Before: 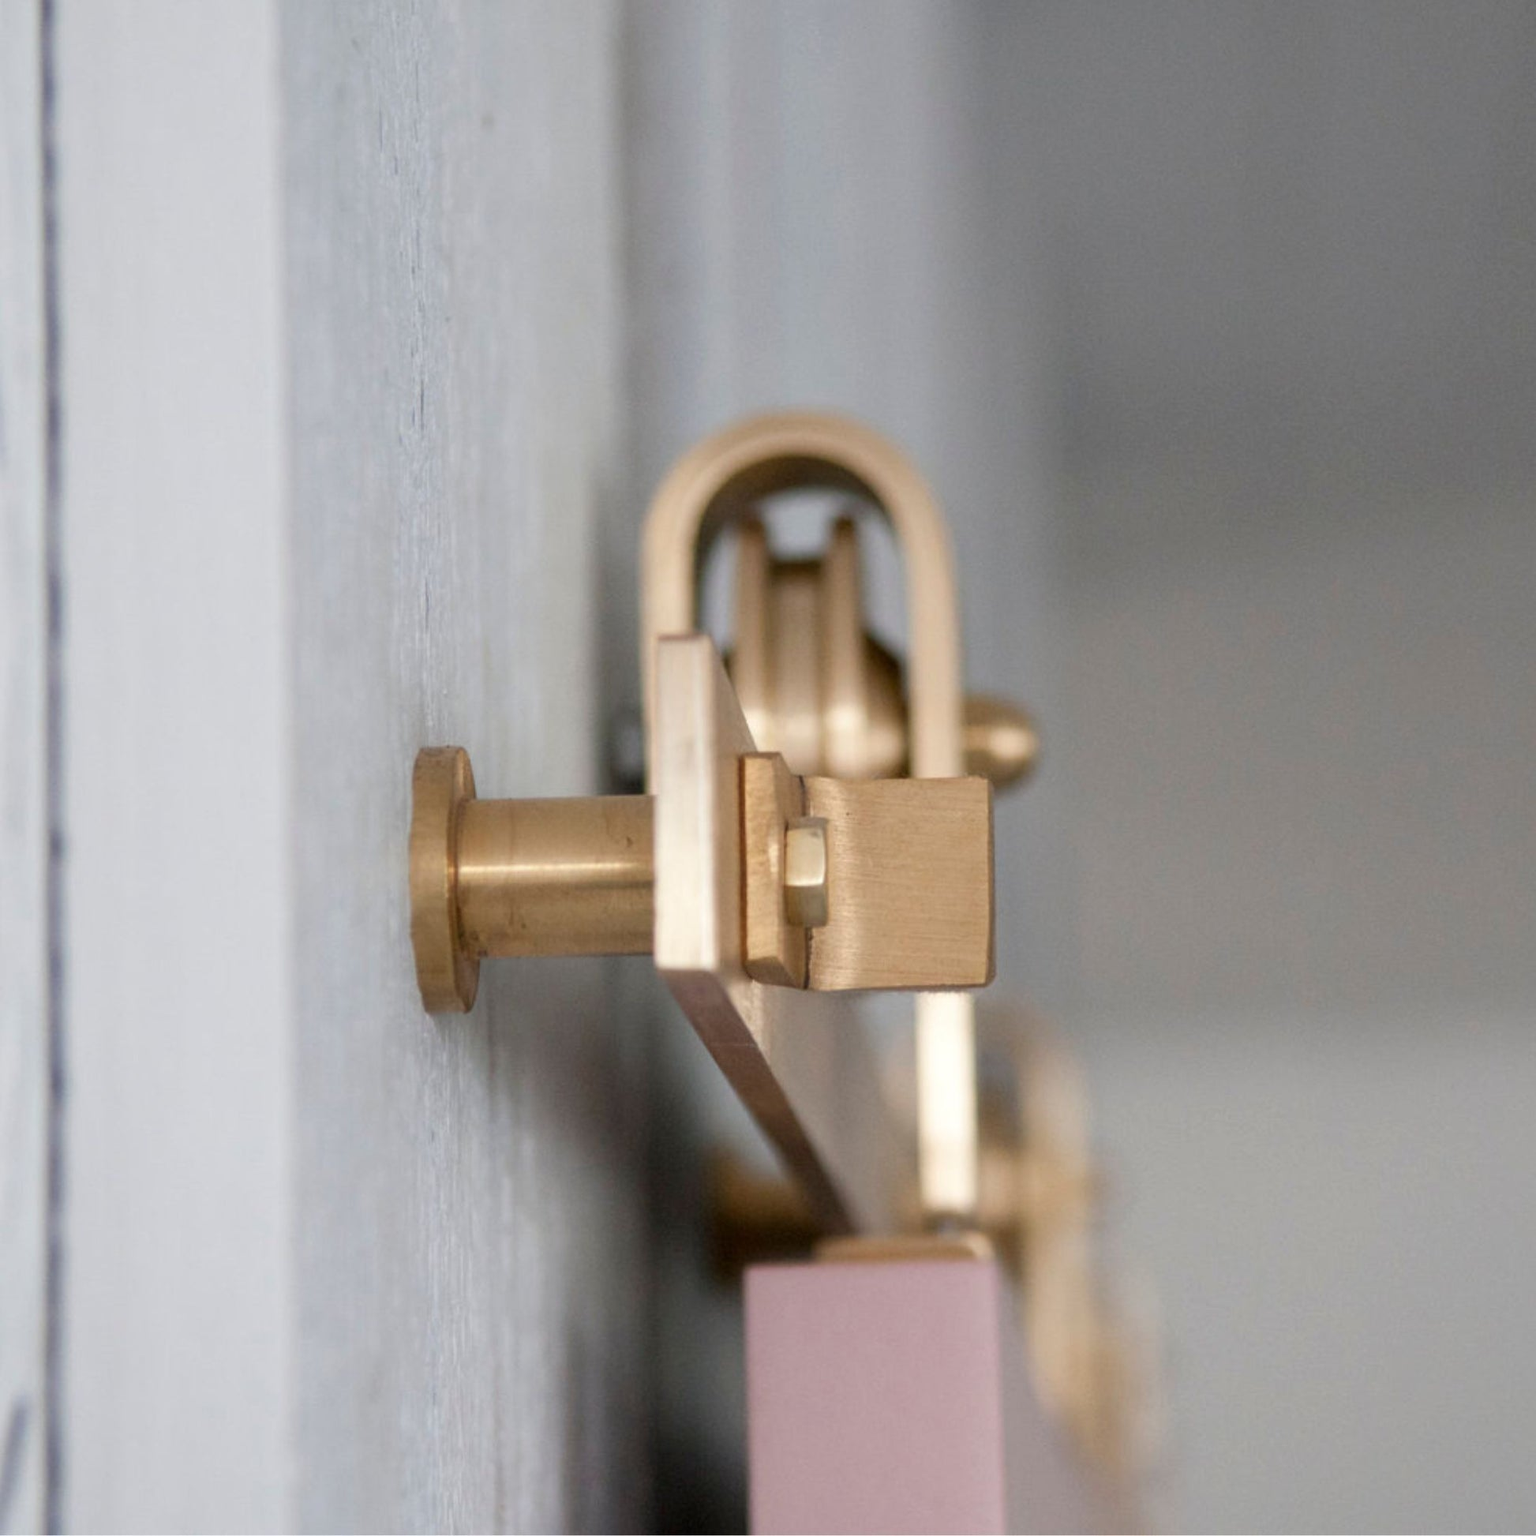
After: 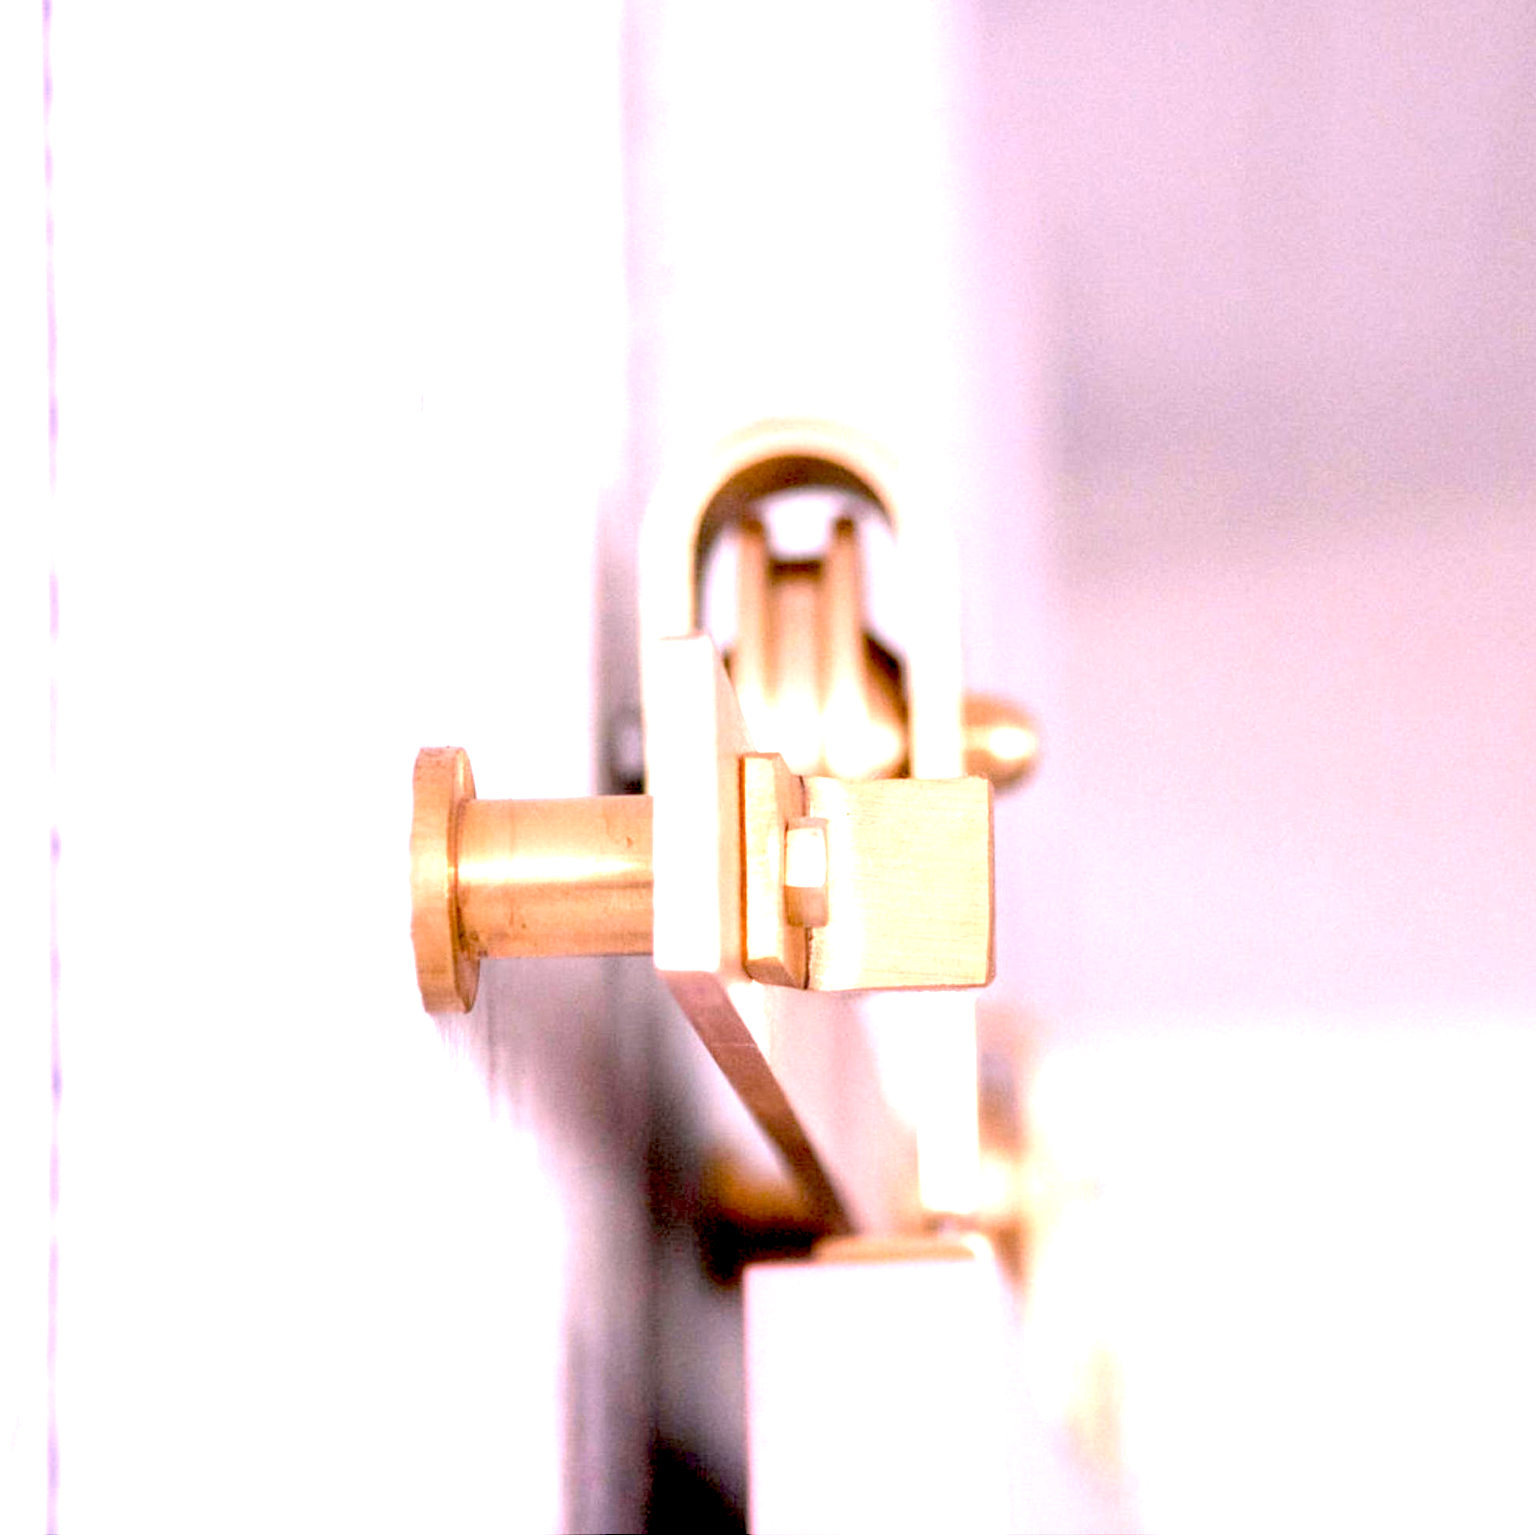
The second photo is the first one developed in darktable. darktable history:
exposure: black level correction 0.016, exposure 1.774 EV, compensate highlight preservation false
white balance: red 1.188, blue 1.11
